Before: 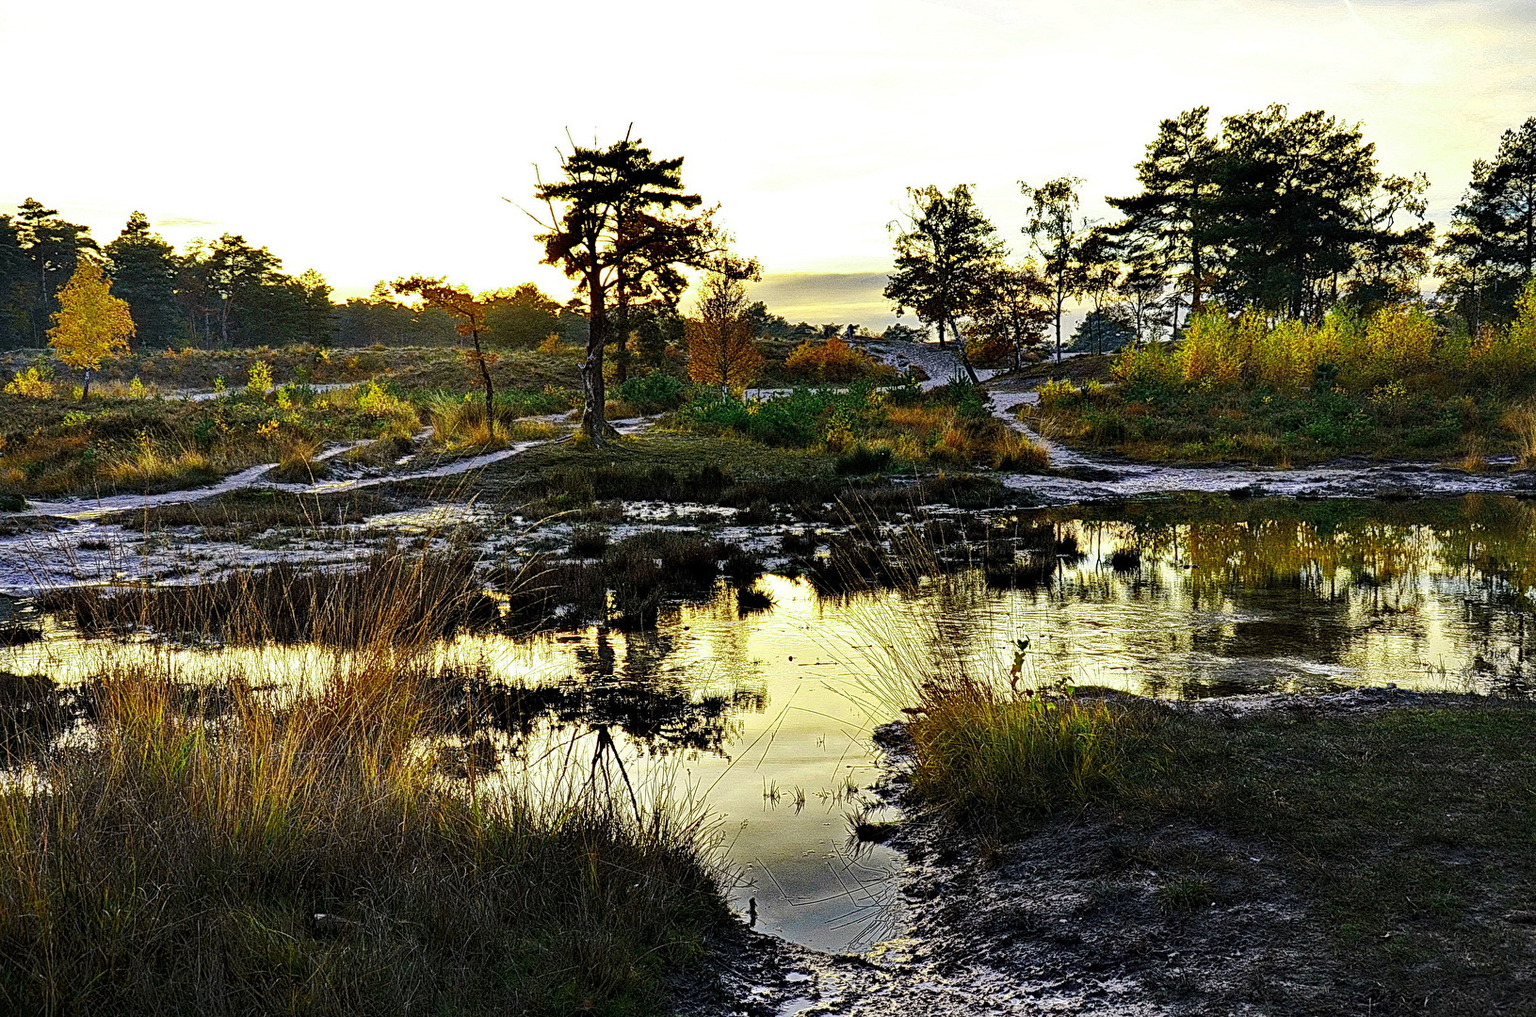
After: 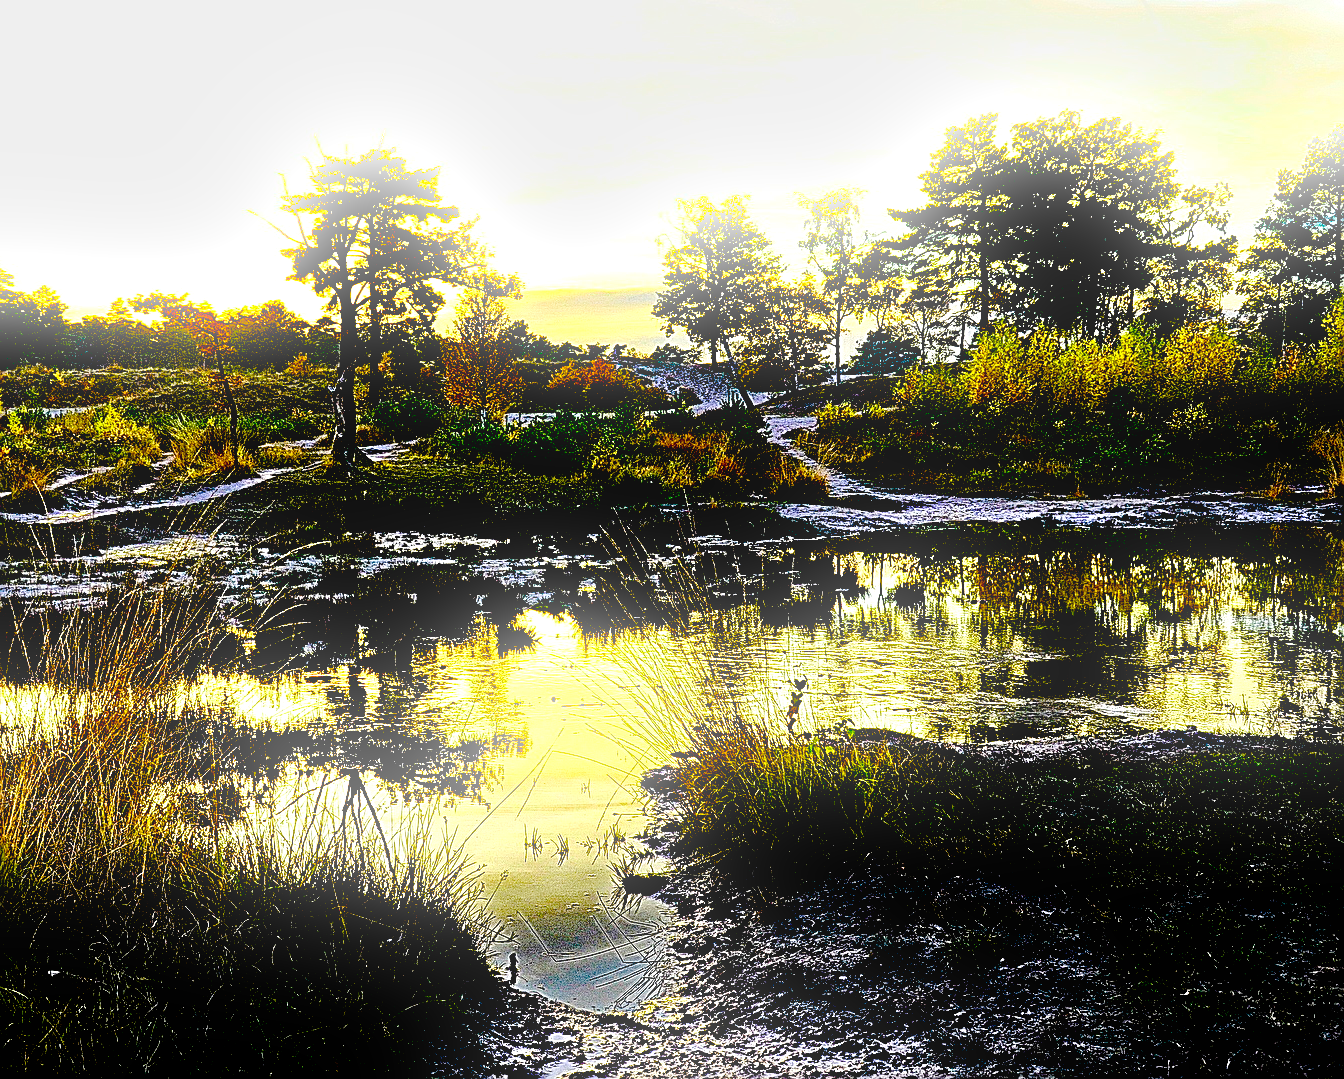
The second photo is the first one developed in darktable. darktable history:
crop: left 17.582%, bottom 0.031%
sharpen: on, module defaults
bloom: size 13.65%, threshold 98.39%, strength 4.82%
exposure: black level correction 0.056, exposure -0.039 EV, compensate highlight preservation false
color balance rgb: linear chroma grading › shadows -2.2%, linear chroma grading › highlights -15%, linear chroma grading › global chroma -10%, linear chroma grading › mid-tones -10%, perceptual saturation grading › global saturation 45%, perceptual saturation grading › highlights -50%, perceptual saturation grading › shadows 30%, perceptual brilliance grading › global brilliance 18%, global vibrance 45%
